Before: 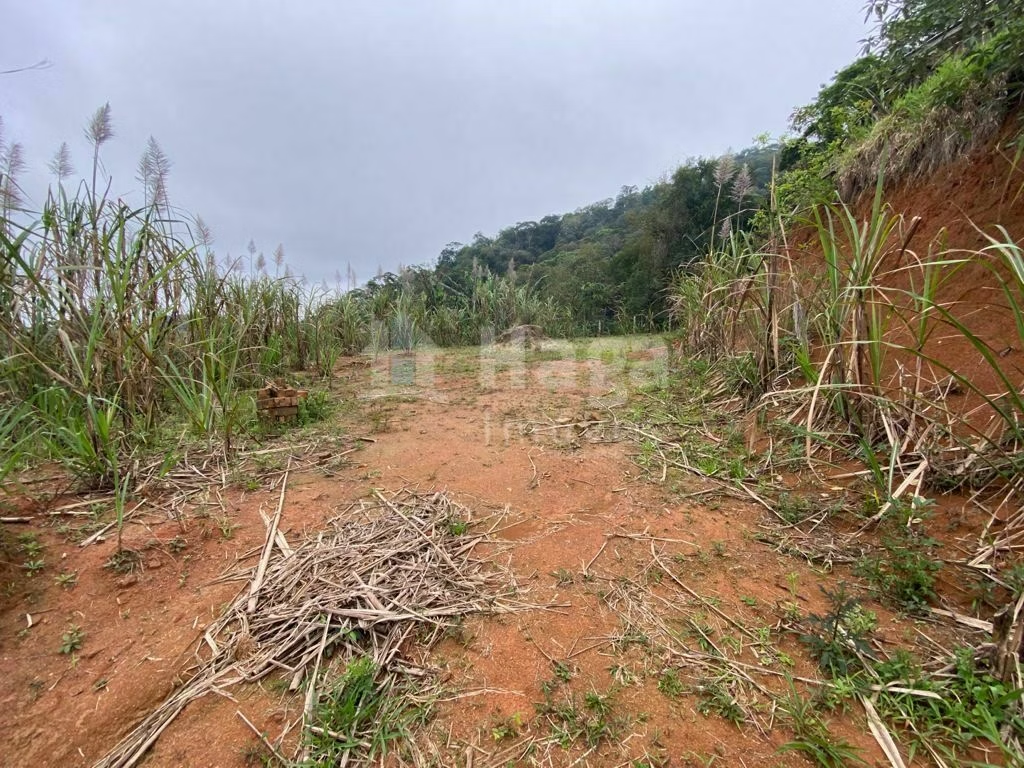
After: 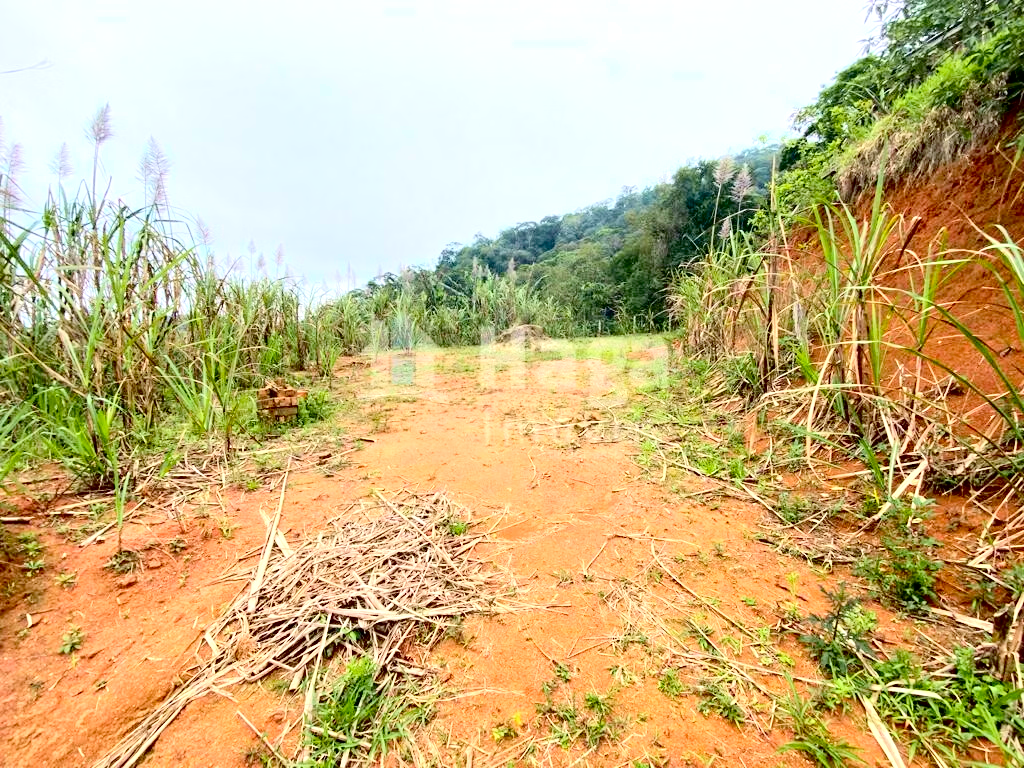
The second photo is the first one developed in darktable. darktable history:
tone curve: curves: ch0 [(0, 0) (0.042, 0.023) (0.157, 0.114) (0.302, 0.308) (0.44, 0.507) (0.607, 0.705) (0.824, 0.882) (1, 0.965)]; ch1 [(0, 0) (0.339, 0.334) (0.445, 0.419) (0.476, 0.454) (0.503, 0.501) (0.517, 0.513) (0.551, 0.567) (0.622, 0.662) (0.706, 0.741) (1, 1)]; ch2 [(0, 0) (0.327, 0.318) (0.417, 0.426) (0.46, 0.453) (0.502, 0.5) (0.514, 0.524) (0.547, 0.572) (0.615, 0.656) (0.717, 0.778) (1, 1)], color space Lab, independent channels, preserve colors none
exposure: black level correction 0.01, exposure 1 EV, compensate highlight preservation false
